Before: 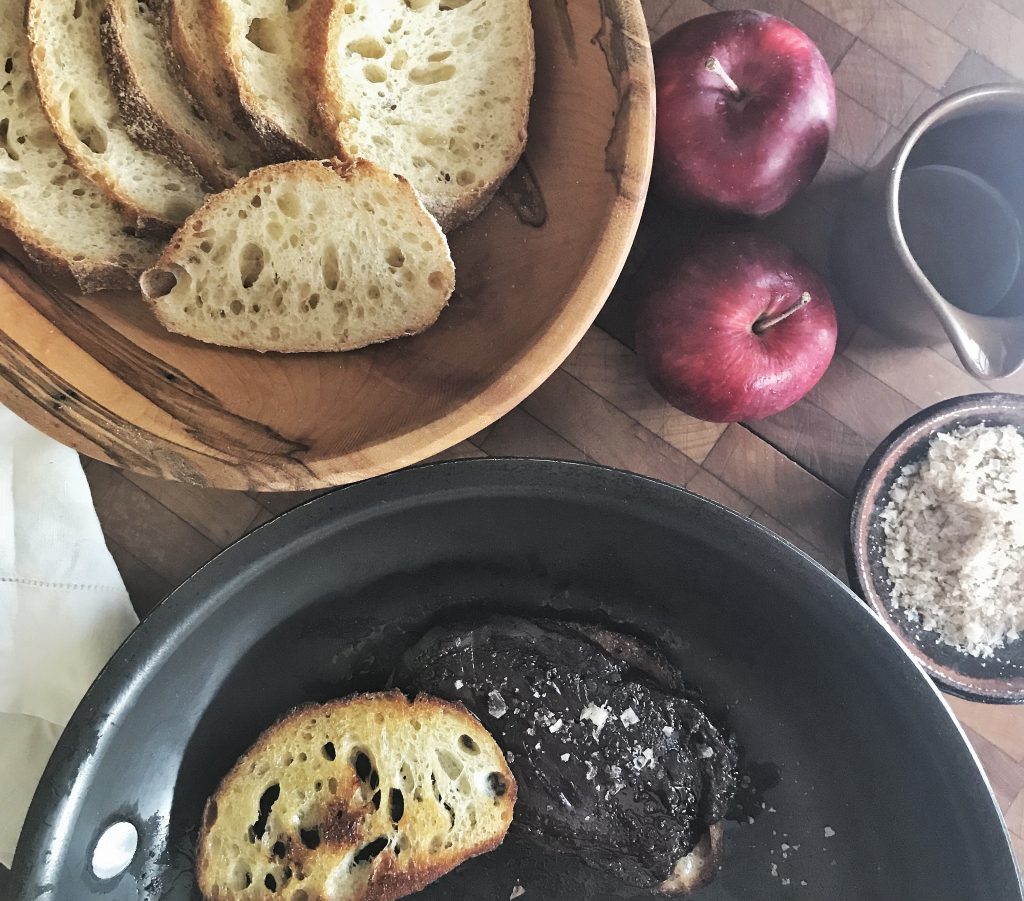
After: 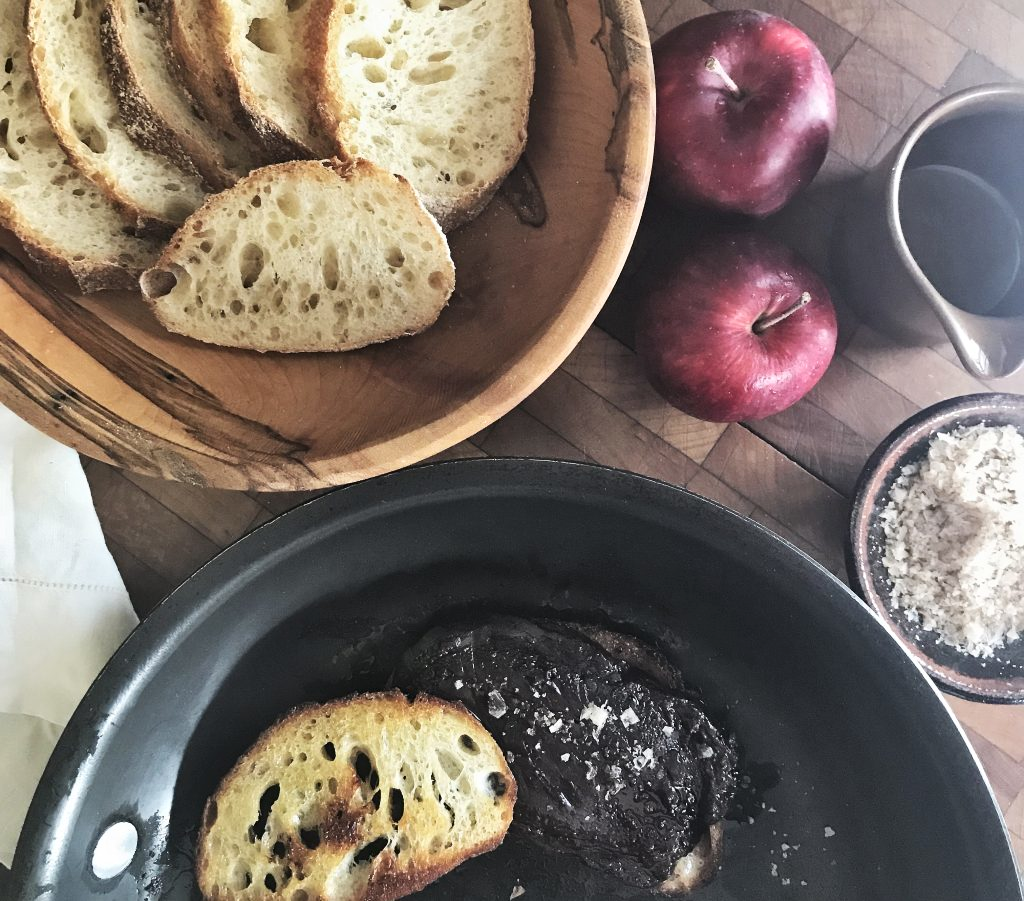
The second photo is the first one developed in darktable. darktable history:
contrast brightness saturation: contrast 0.14
tone equalizer: on, module defaults
